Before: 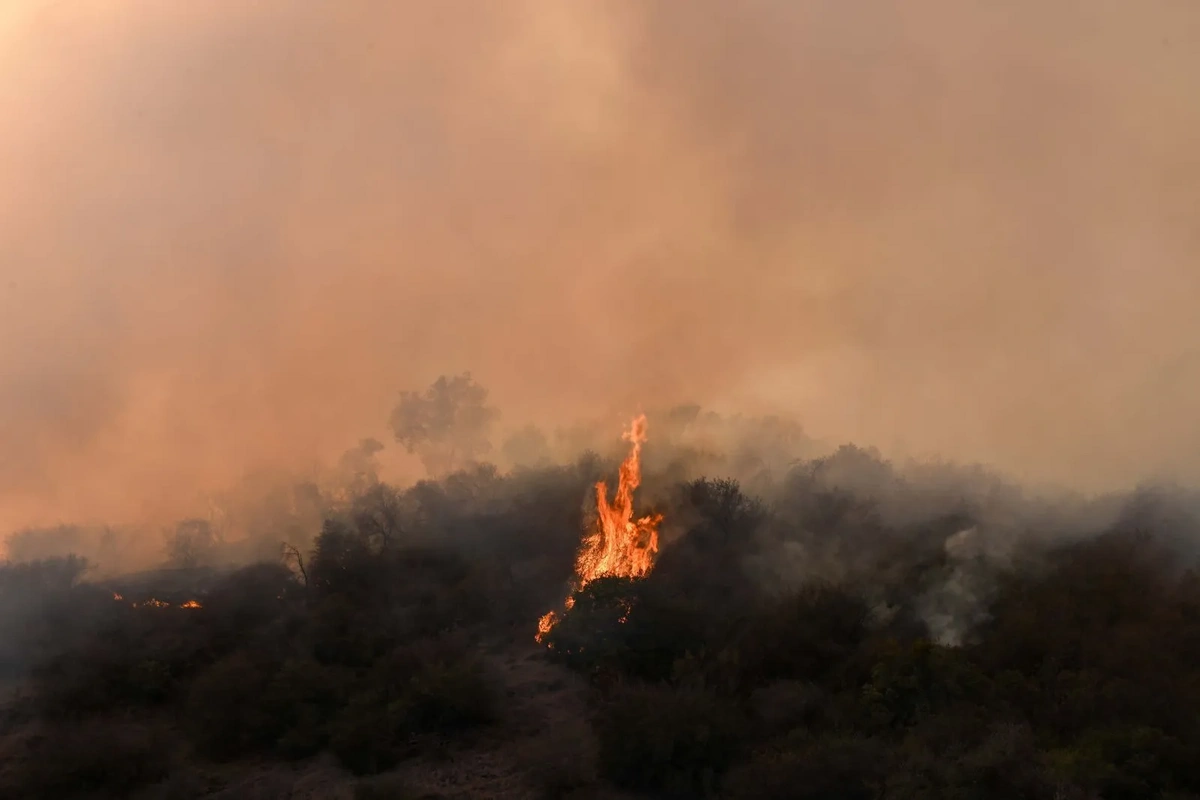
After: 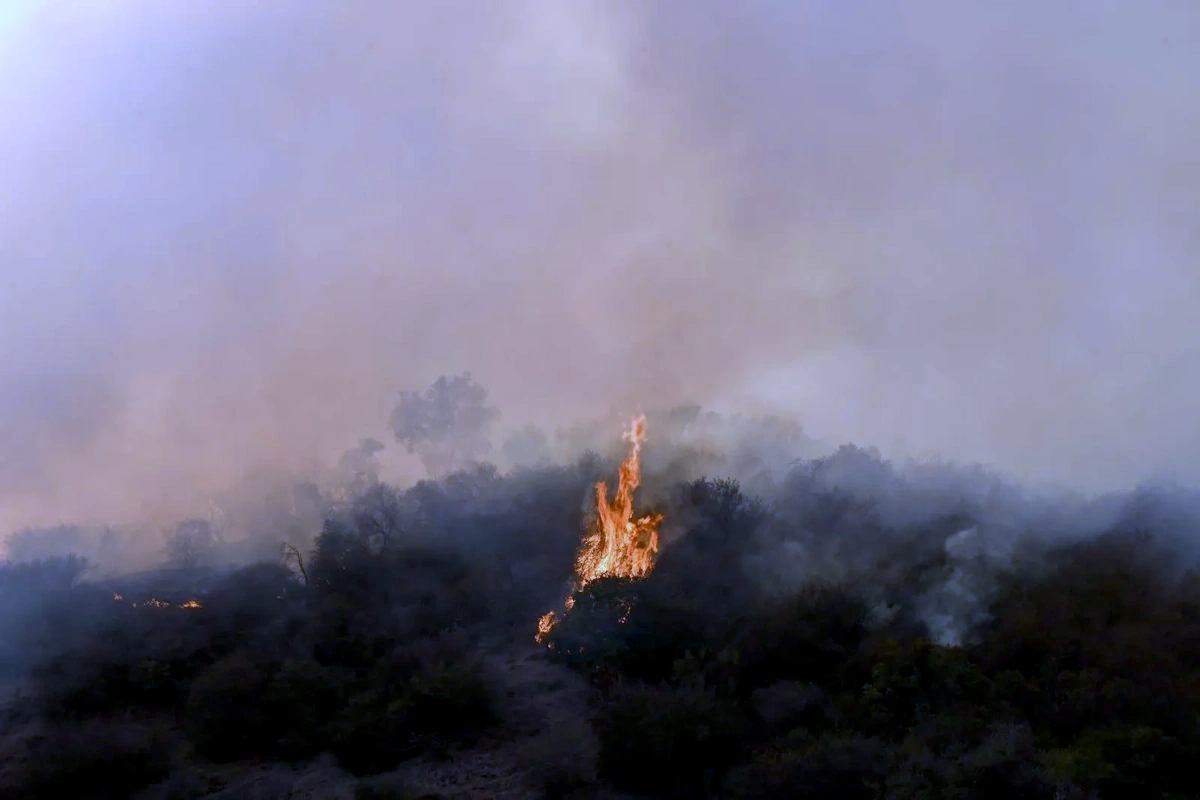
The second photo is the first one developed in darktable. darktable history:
white balance: red 0.766, blue 1.537
exposure: black level correction 0.003, exposure 0.383 EV, compensate highlight preservation false
